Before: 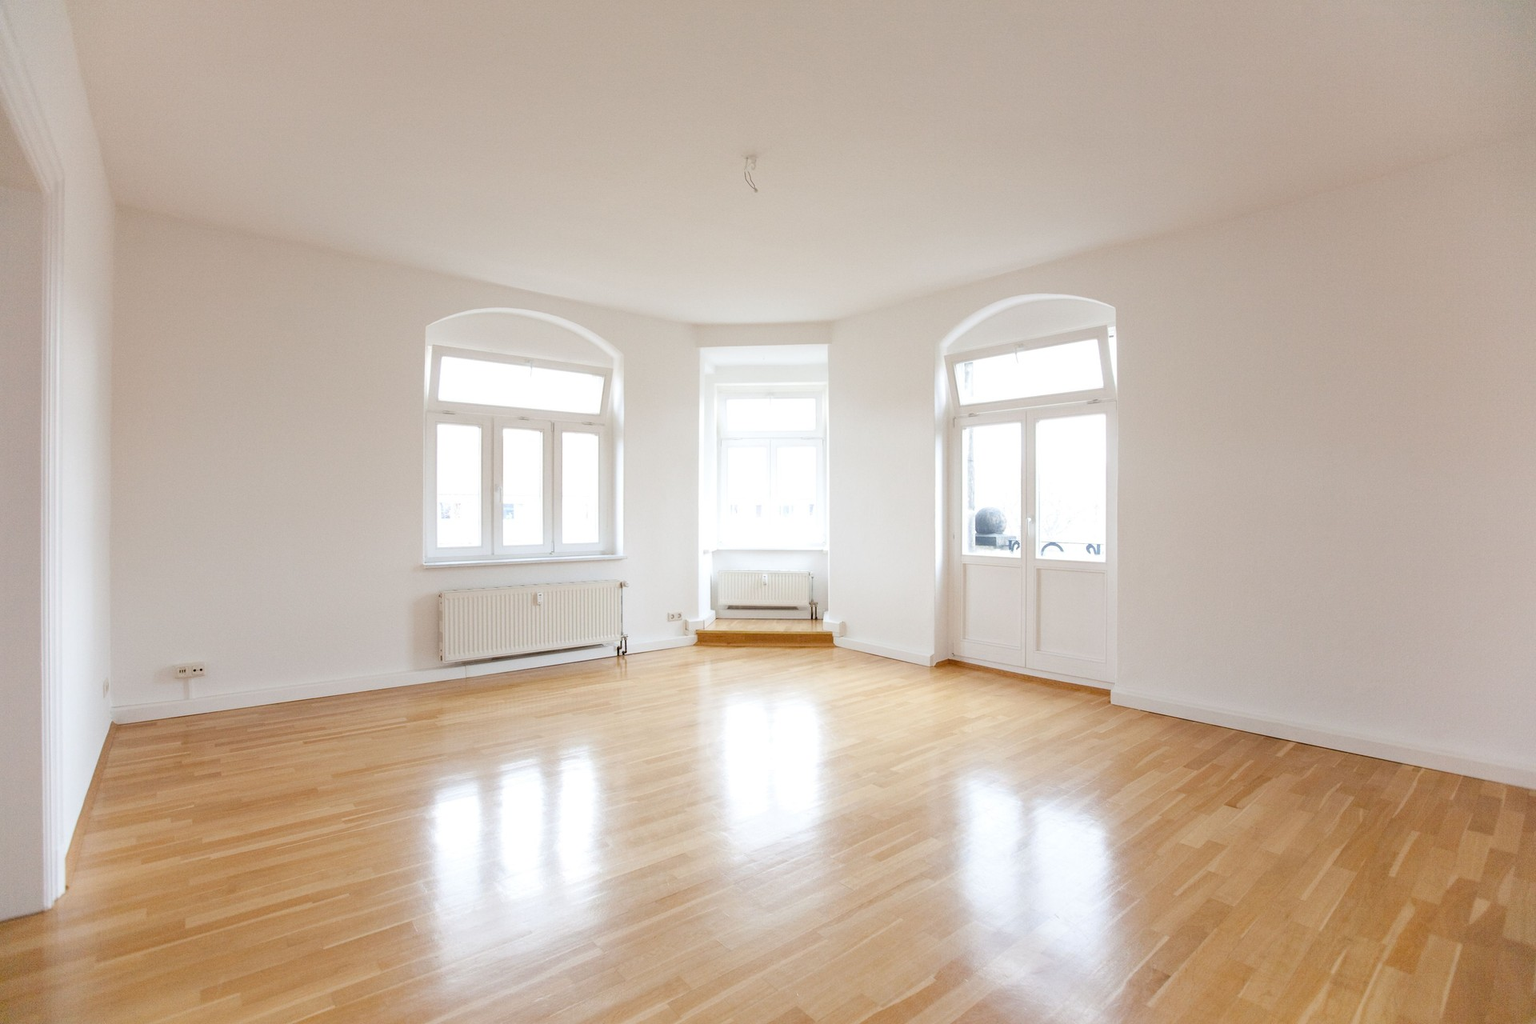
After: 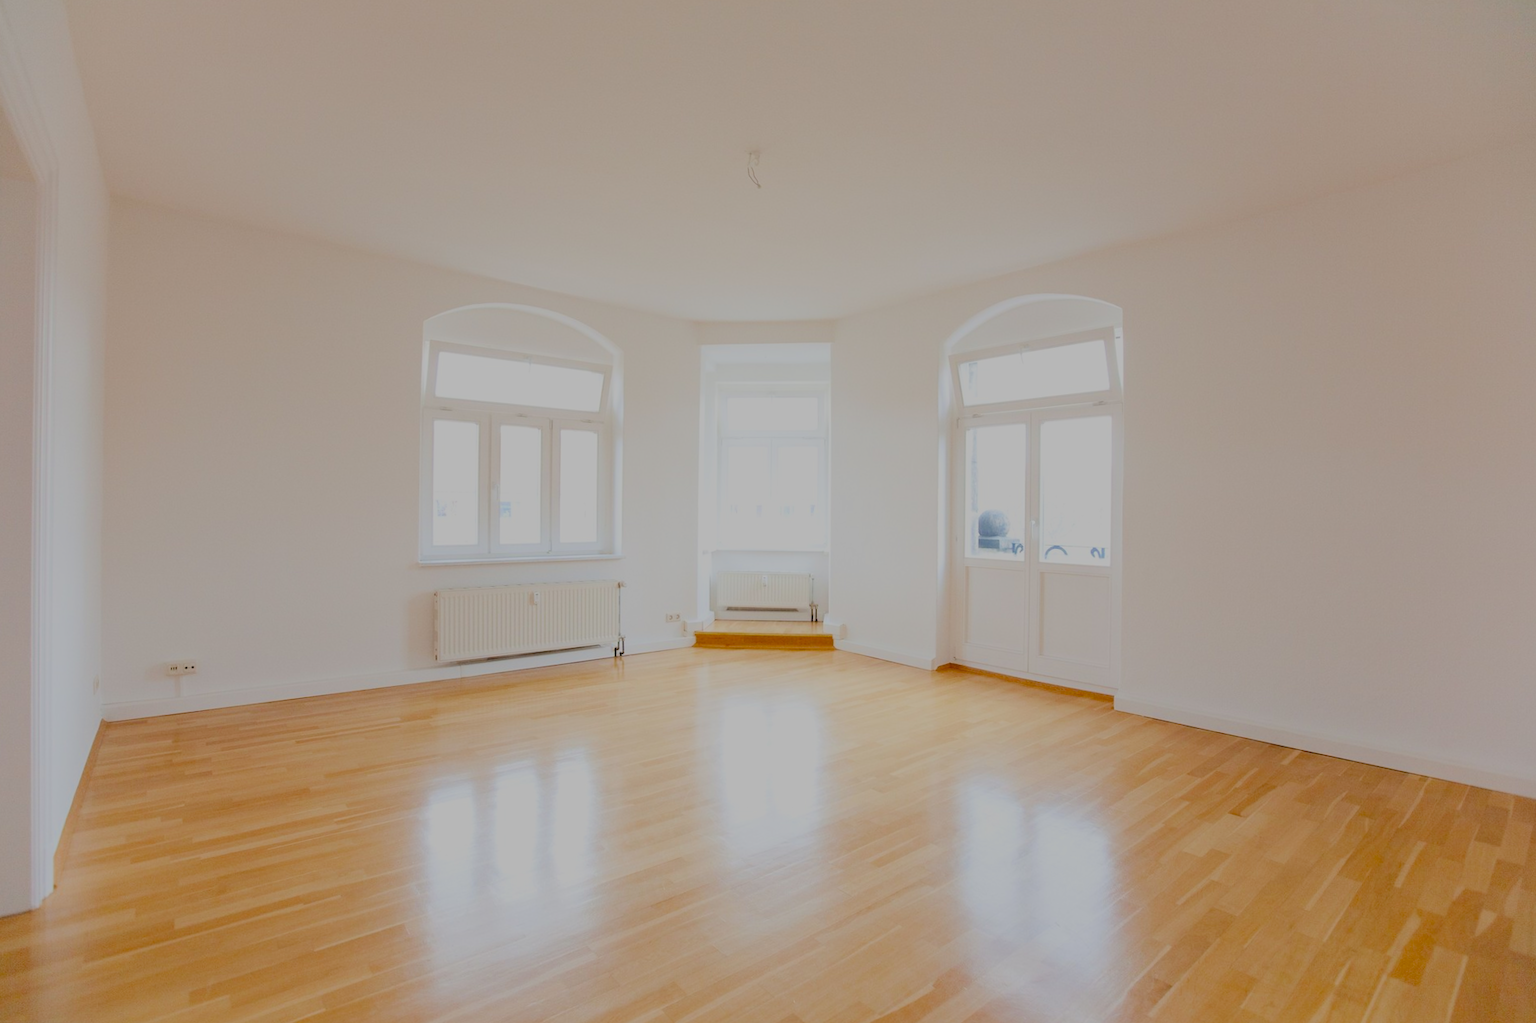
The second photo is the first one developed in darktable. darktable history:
exposure: black level correction 0.001, compensate highlight preservation false
filmic rgb: white relative exposure 8 EV, threshold 3 EV, hardness 2.44, latitude 10.07%, contrast 0.72, highlights saturation mix 10%, shadows ↔ highlights balance 1.38%, color science v4 (2020), enable highlight reconstruction true
rgb curve: mode RGB, independent channels
crop and rotate: angle -0.5°
